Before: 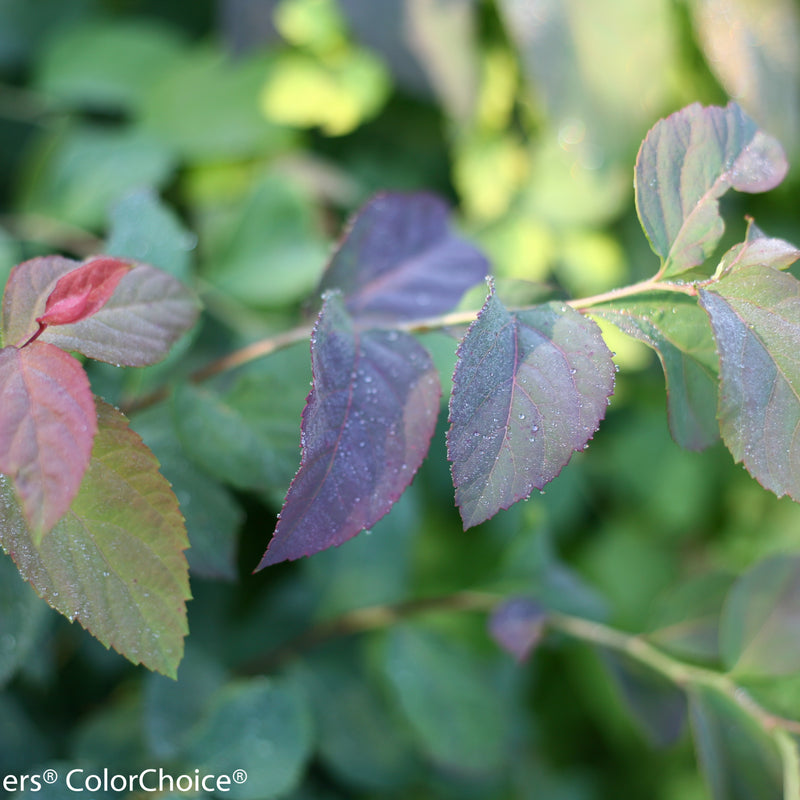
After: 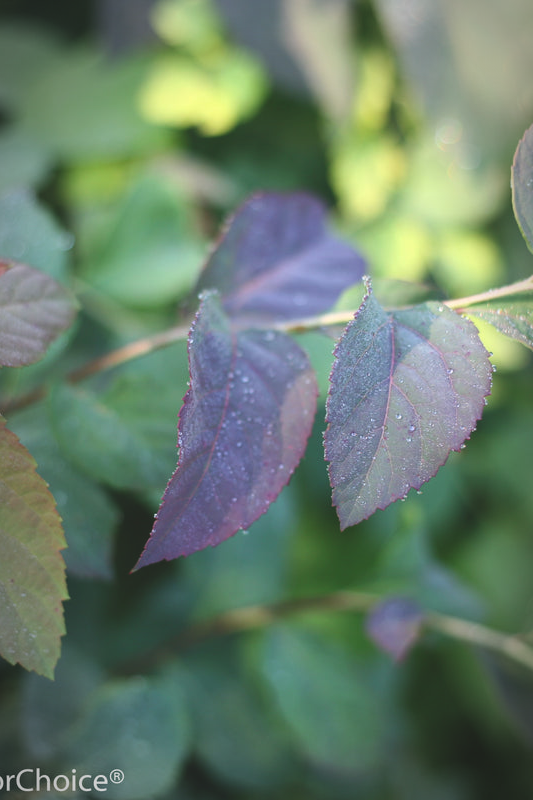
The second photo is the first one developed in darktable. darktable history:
exposure: black level correction -0.015, compensate highlight preservation false
crop and rotate: left 15.446%, right 17.836%
vignetting: automatic ratio true
